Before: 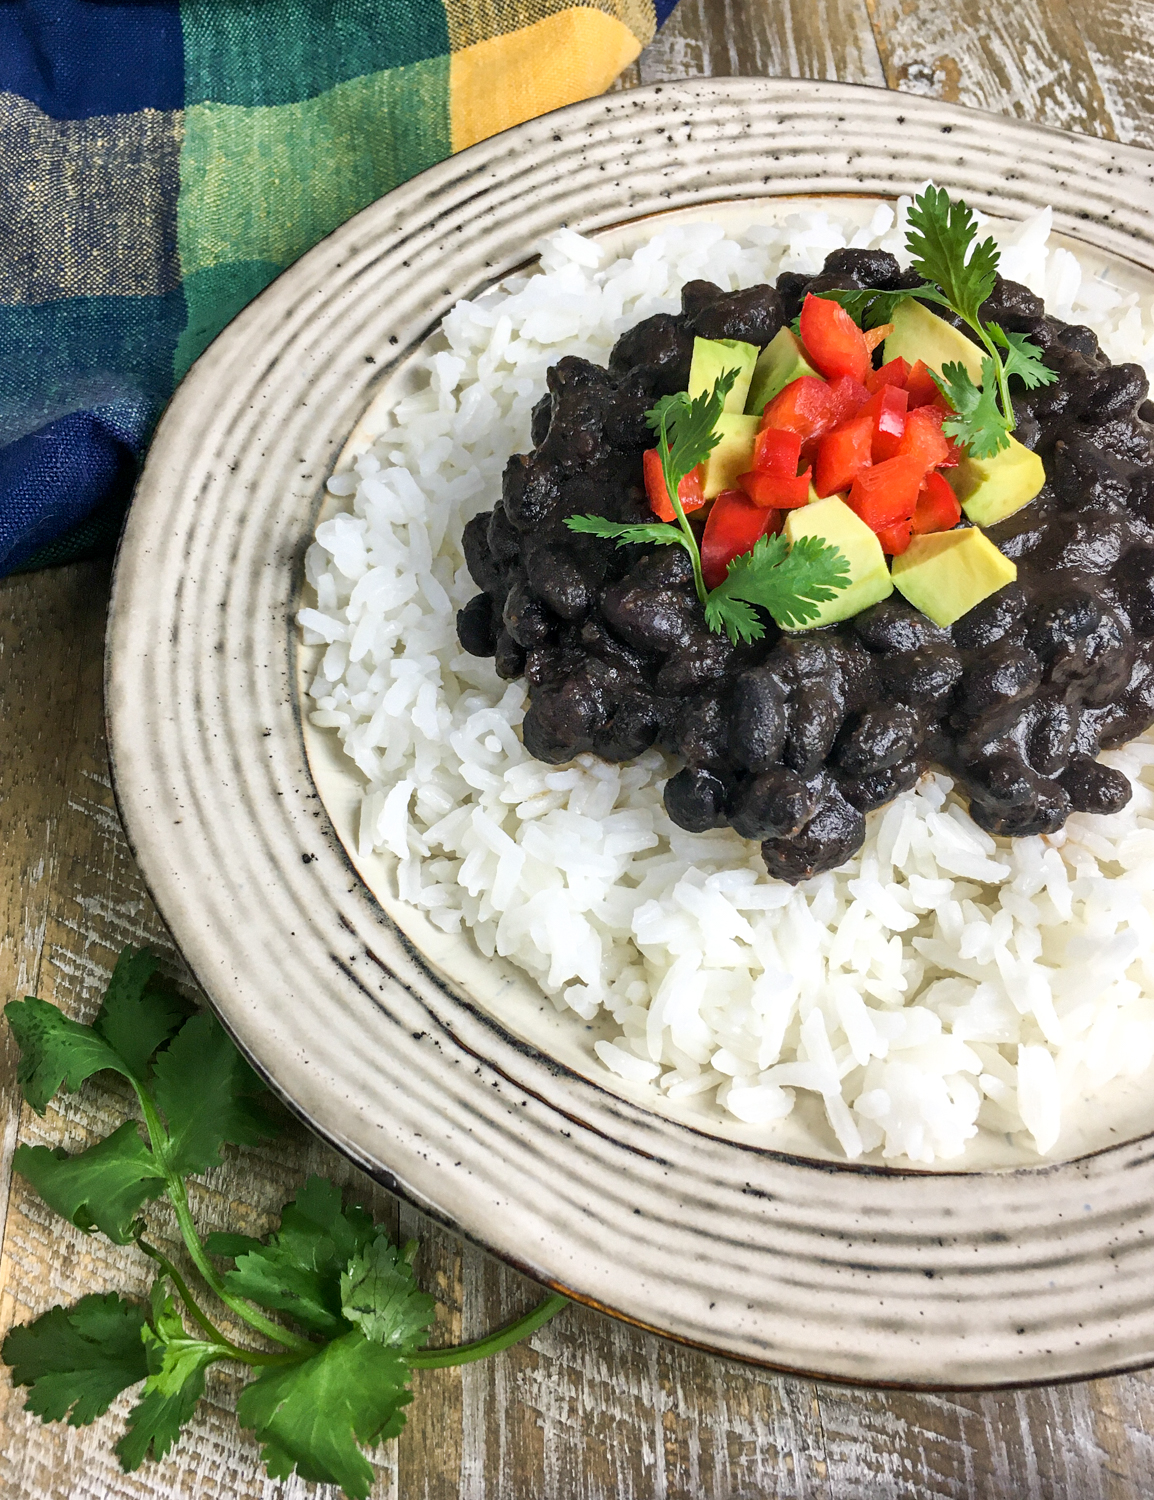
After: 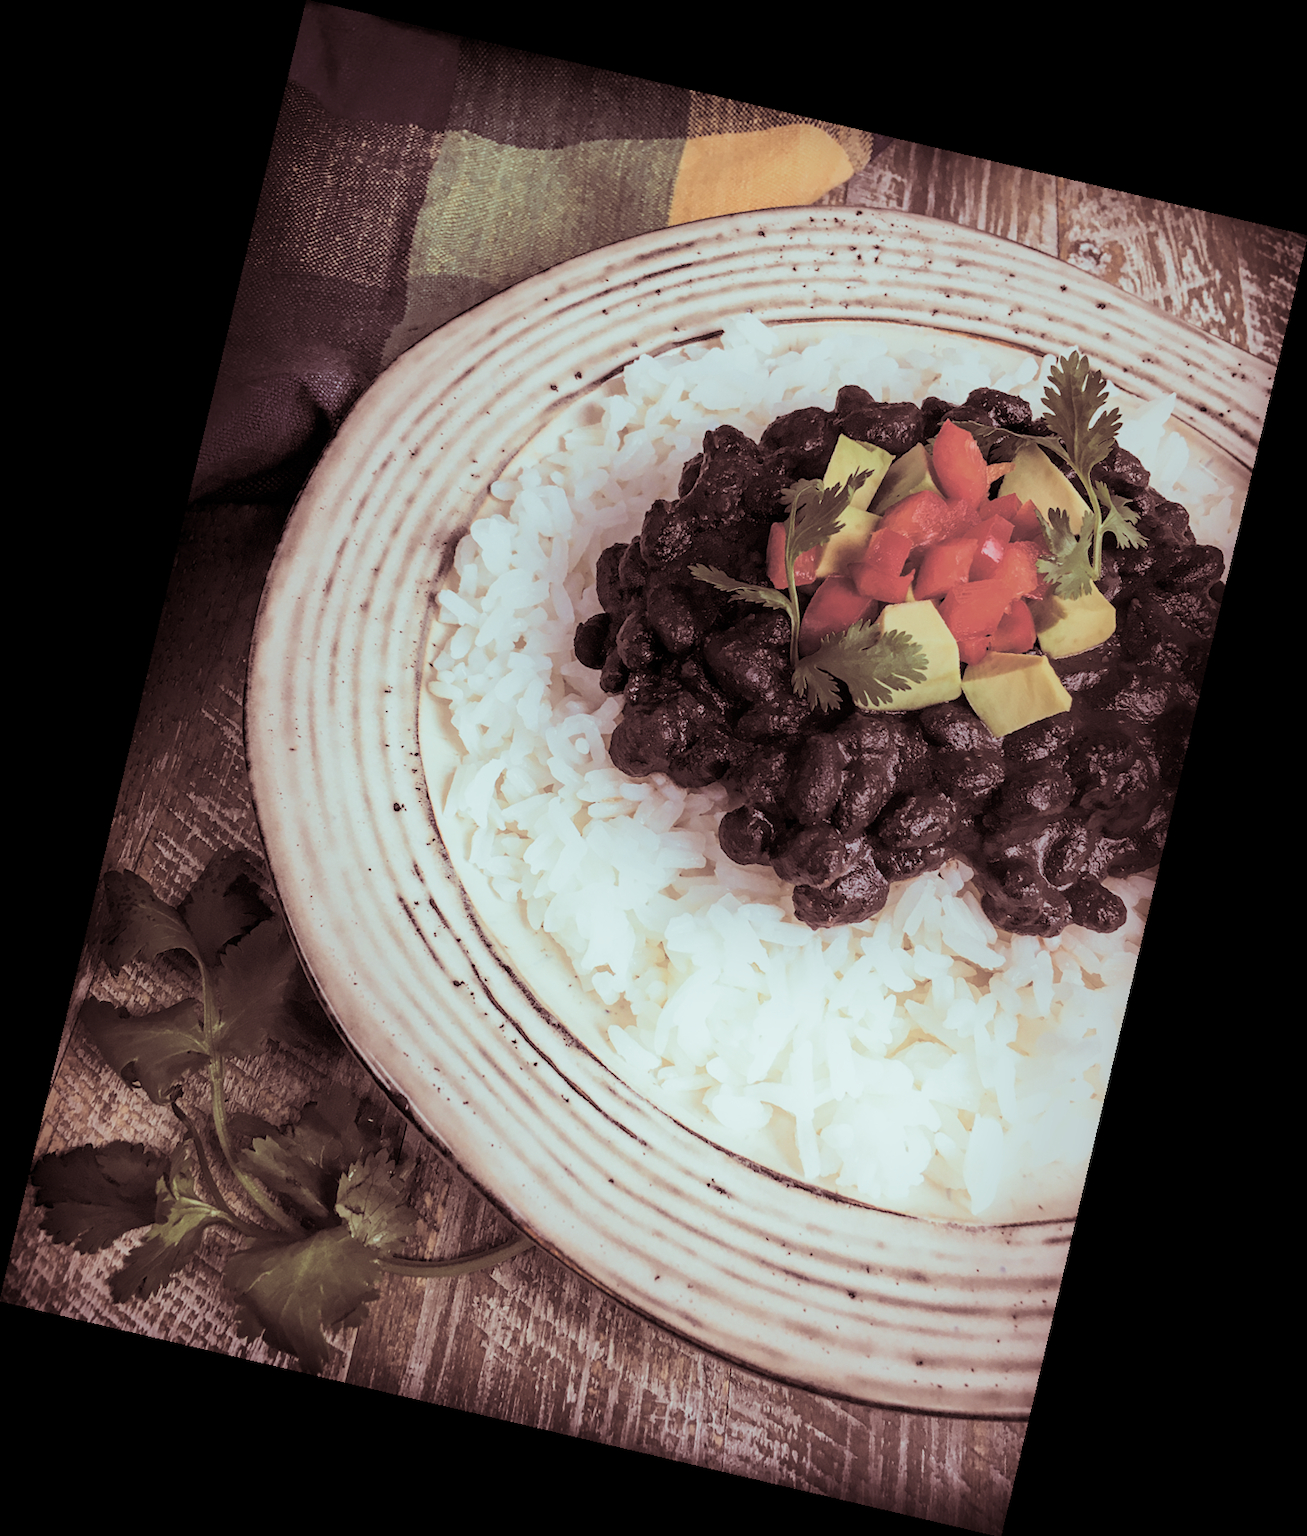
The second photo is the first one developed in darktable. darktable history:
filmic rgb: black relative exposure -13 EV, threshold 3 EV, target white luminance 85%, hardness 6.3, latitude 42.11%, contrast 0.858, shadows ↔ highlights balance 8.63%, color science v4 (2020), enable highlight reconstruction true
shadows and highlights: shadows -90, highlights 90, soften with gaussian
rotate and perspective: rotation 13.27°, automatic cropping off
split-toning: shadows › saturation 0.3, highlights › hue 180°, highlights › saturation 0.3, compress 0%
